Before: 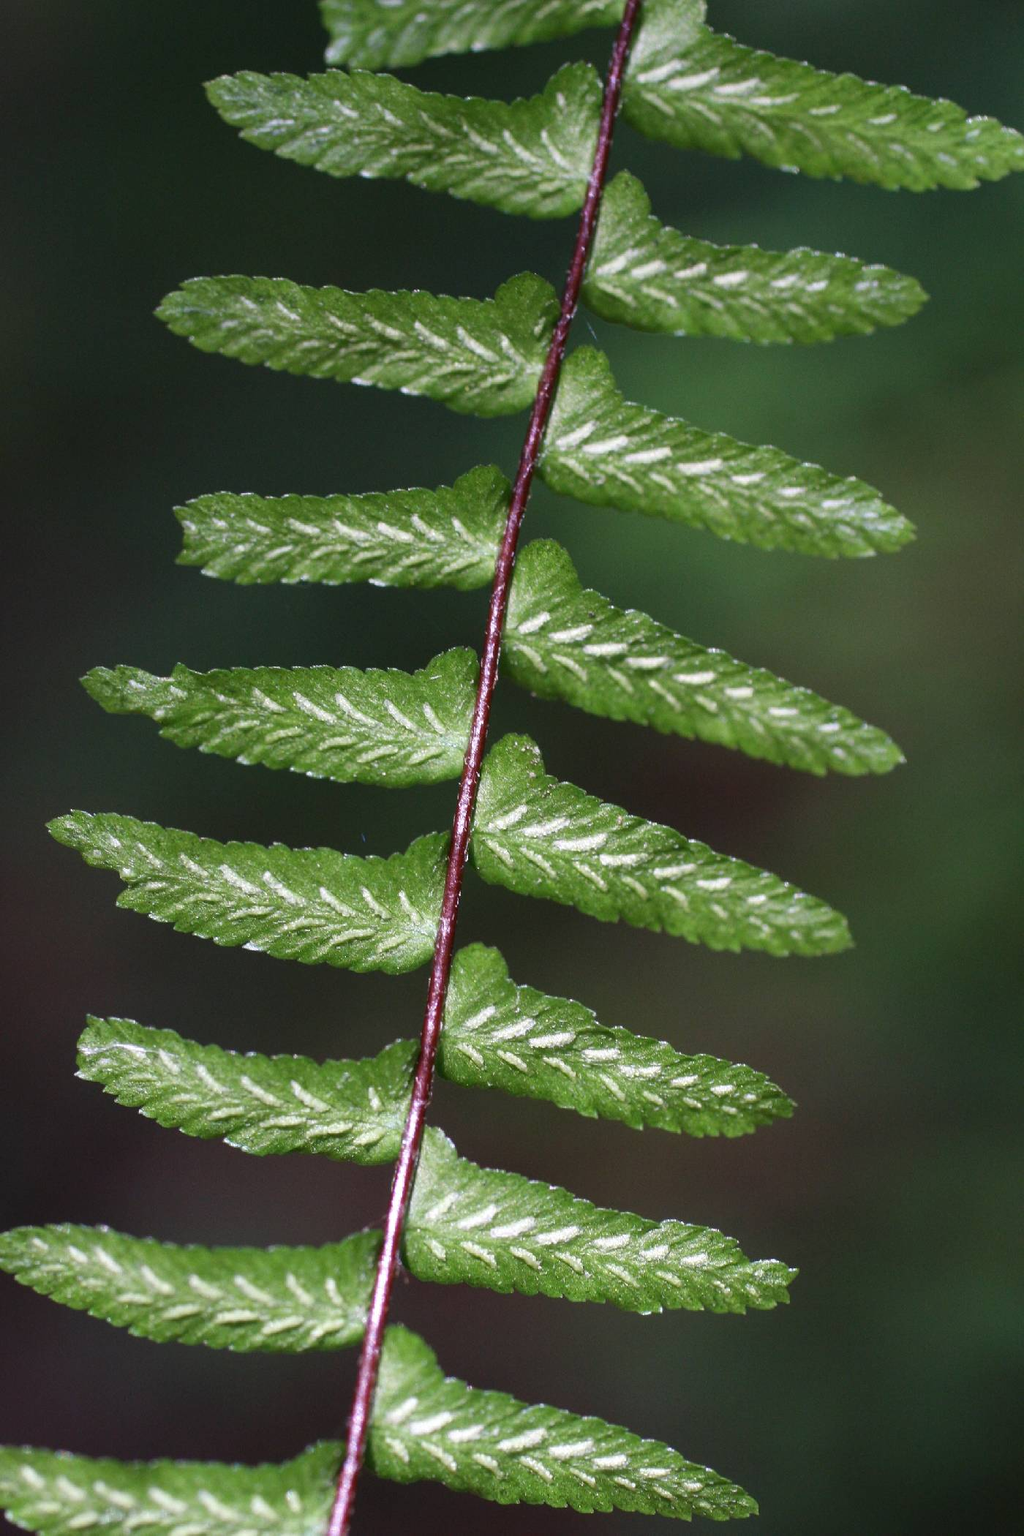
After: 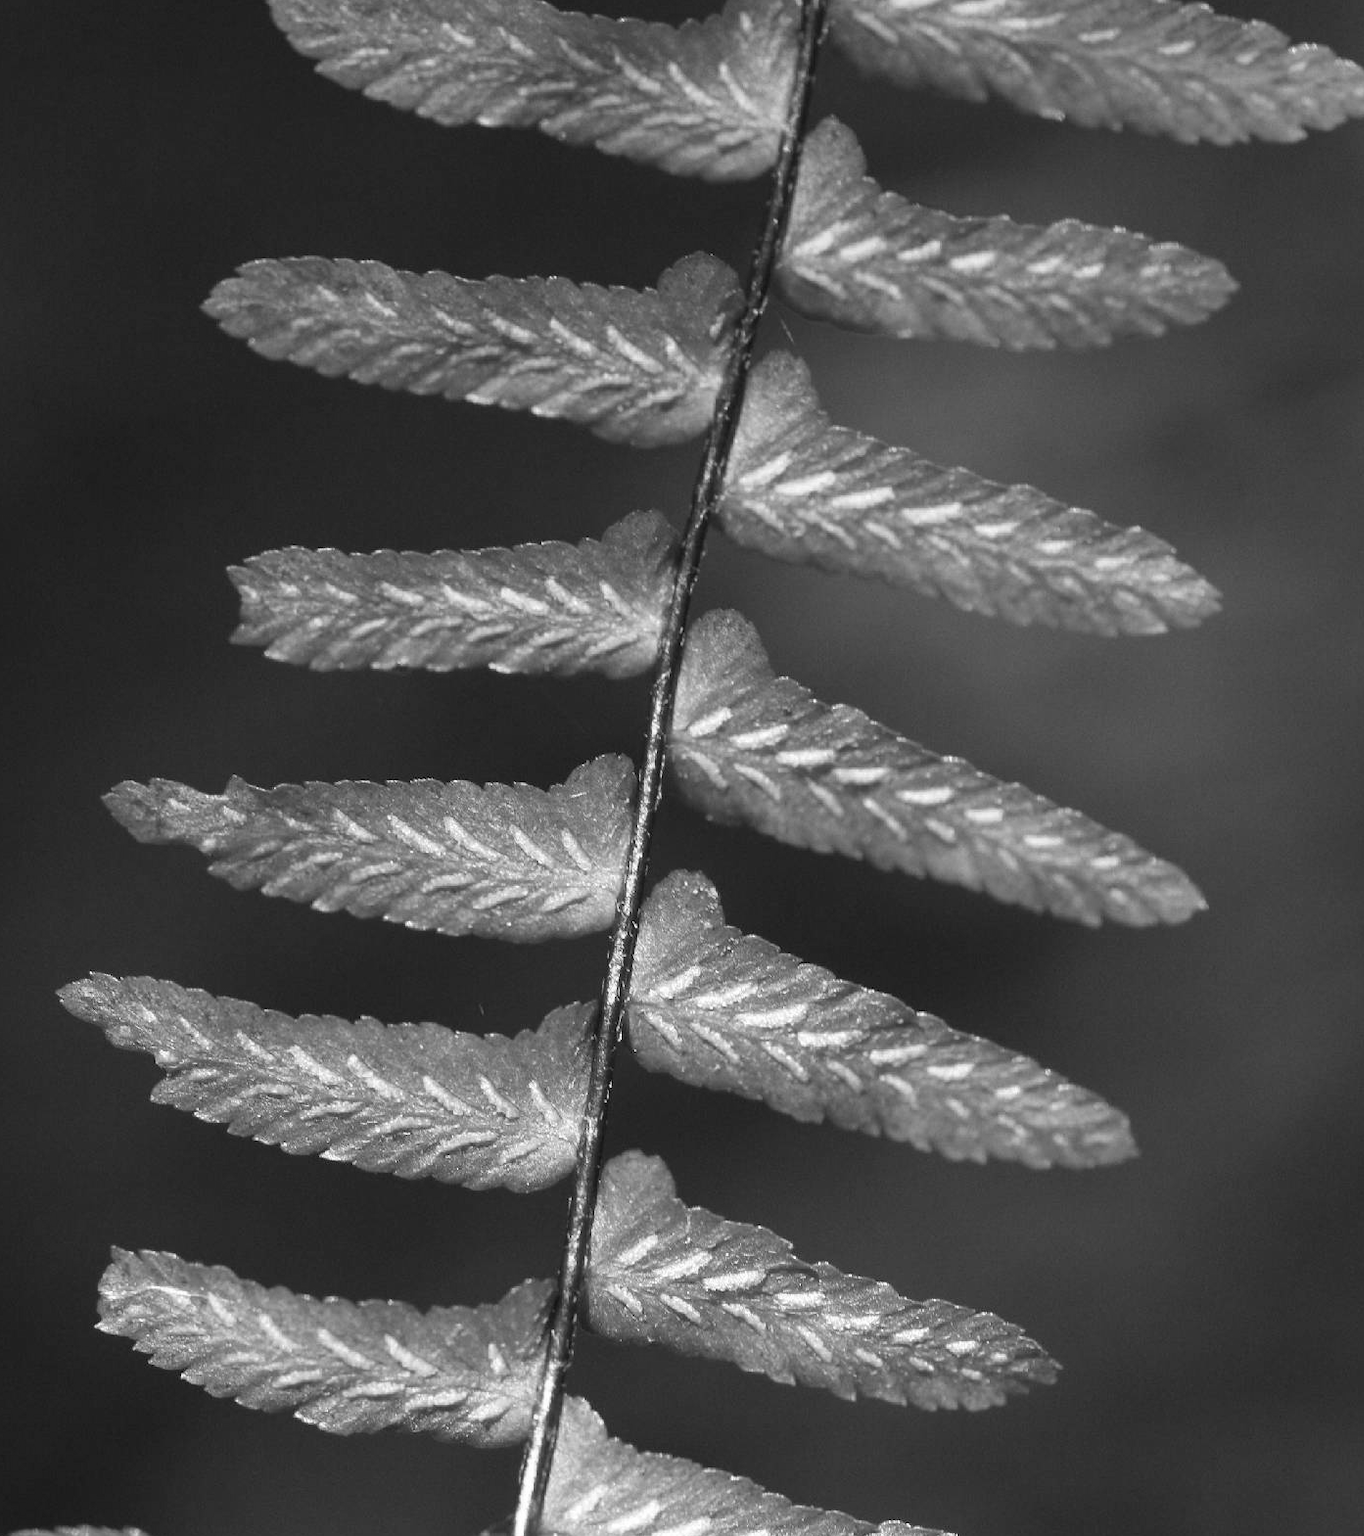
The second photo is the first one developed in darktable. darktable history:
crop: left 0.387%, top 5.469%, bottom 19.809%
monochrome: a 2.21, b -1.33, size 2.2
